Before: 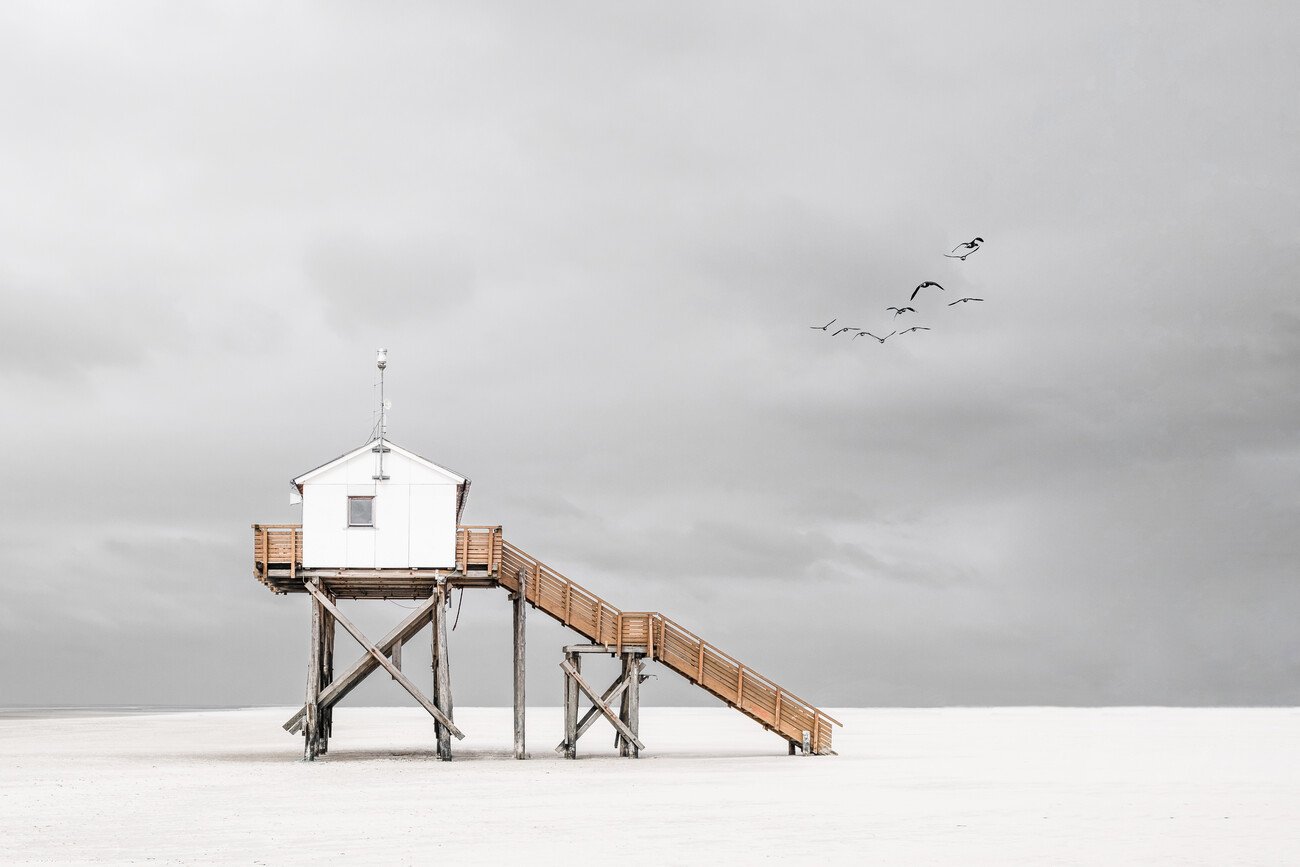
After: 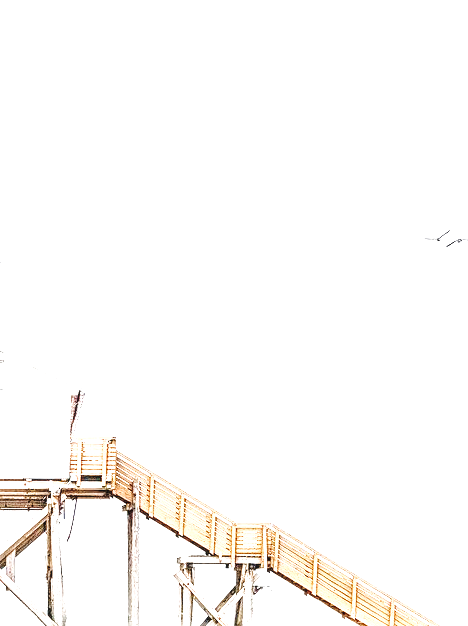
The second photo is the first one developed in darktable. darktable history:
levels: levels [0, 0.492, 0.984]
local contrast: detail 130%
exposure: black level correction 0, exposure 1.76 EV, compensate highlight preservation false
crop and rotate: left 29.716%, top 10.337%, right 34.261%, bottom 17.442%
velvia: strength 44.36%
sharpen: radius 1.319, amount 0.296, threshold 0.212
shadows and highlights: radius 127.39, shadows 21.15, highlights -22.06, highlights color adjustment 77.57%, low approximation 0.01
base curve: curves: ch0 [(0, 0) (0.036, 0.025) (0.121, 0.166) (0.206, 0.329) (0.605, 0.79) (1, 1)], preserve colors none
